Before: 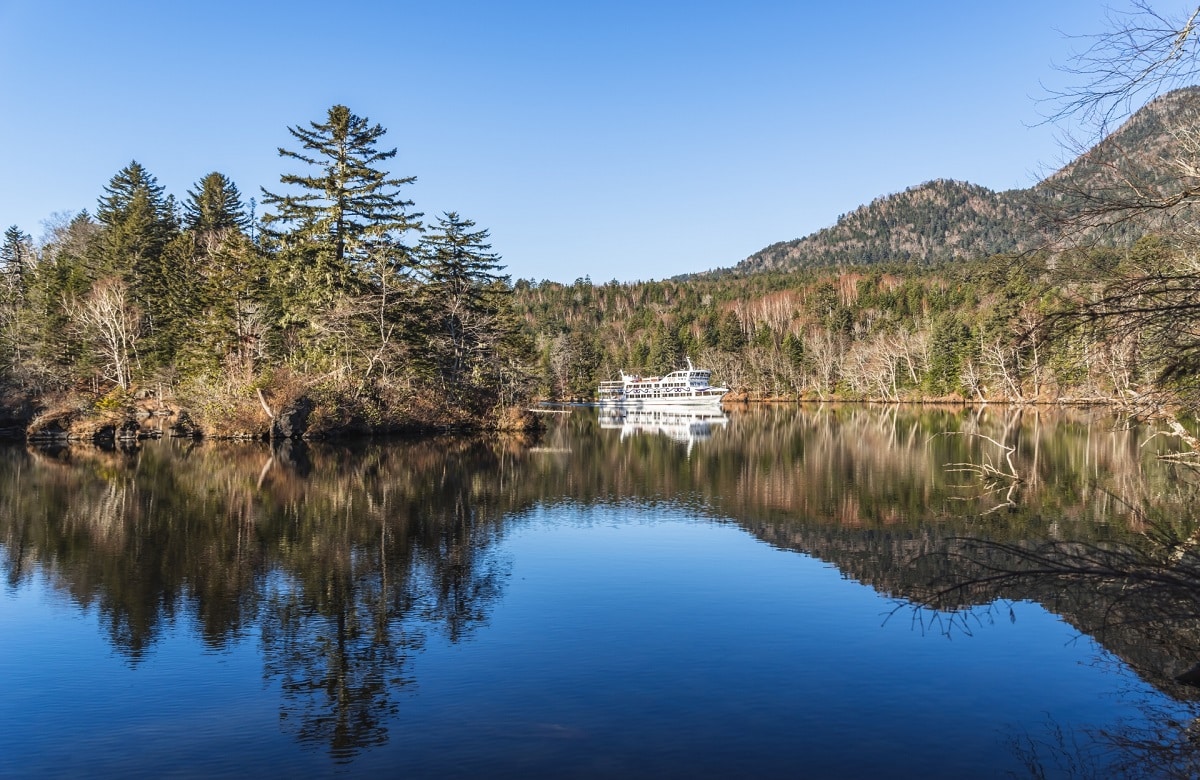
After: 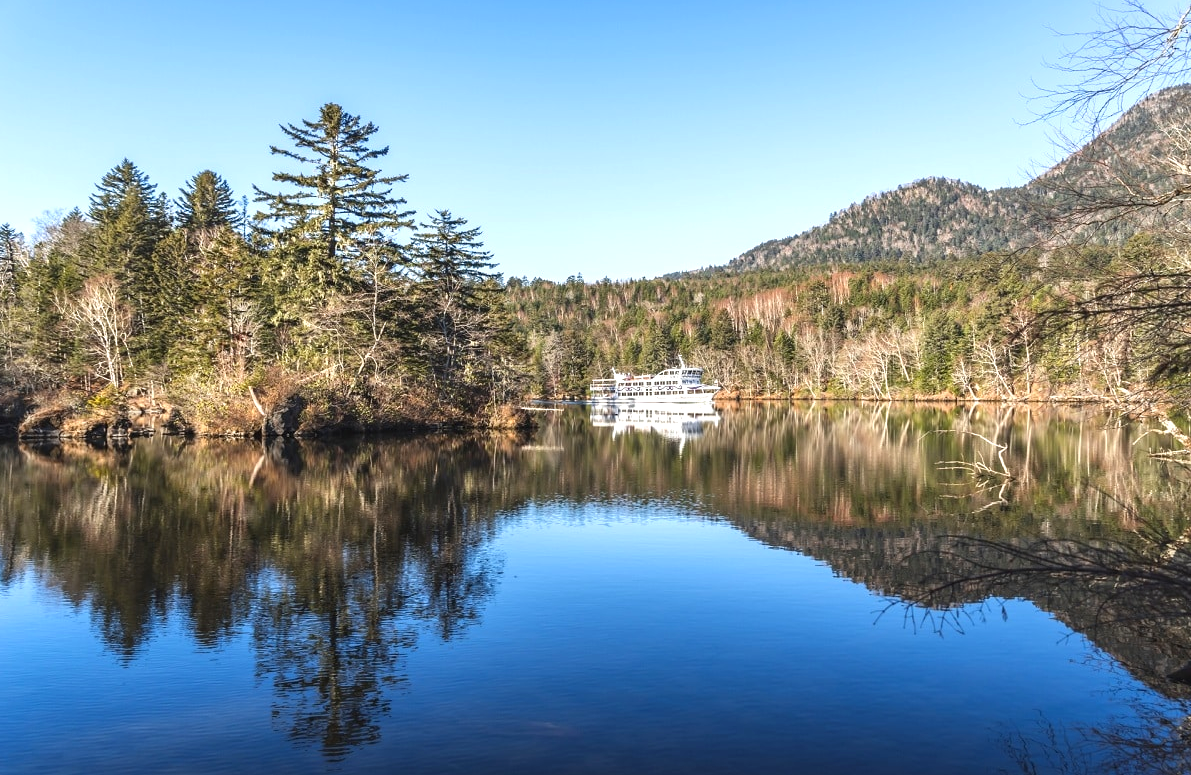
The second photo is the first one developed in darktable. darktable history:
exposure: exposure 0.572 EV, compensate highlight preservation false
crop and rotate: left 0.728%, top 0.272%, bottom 0.326%
